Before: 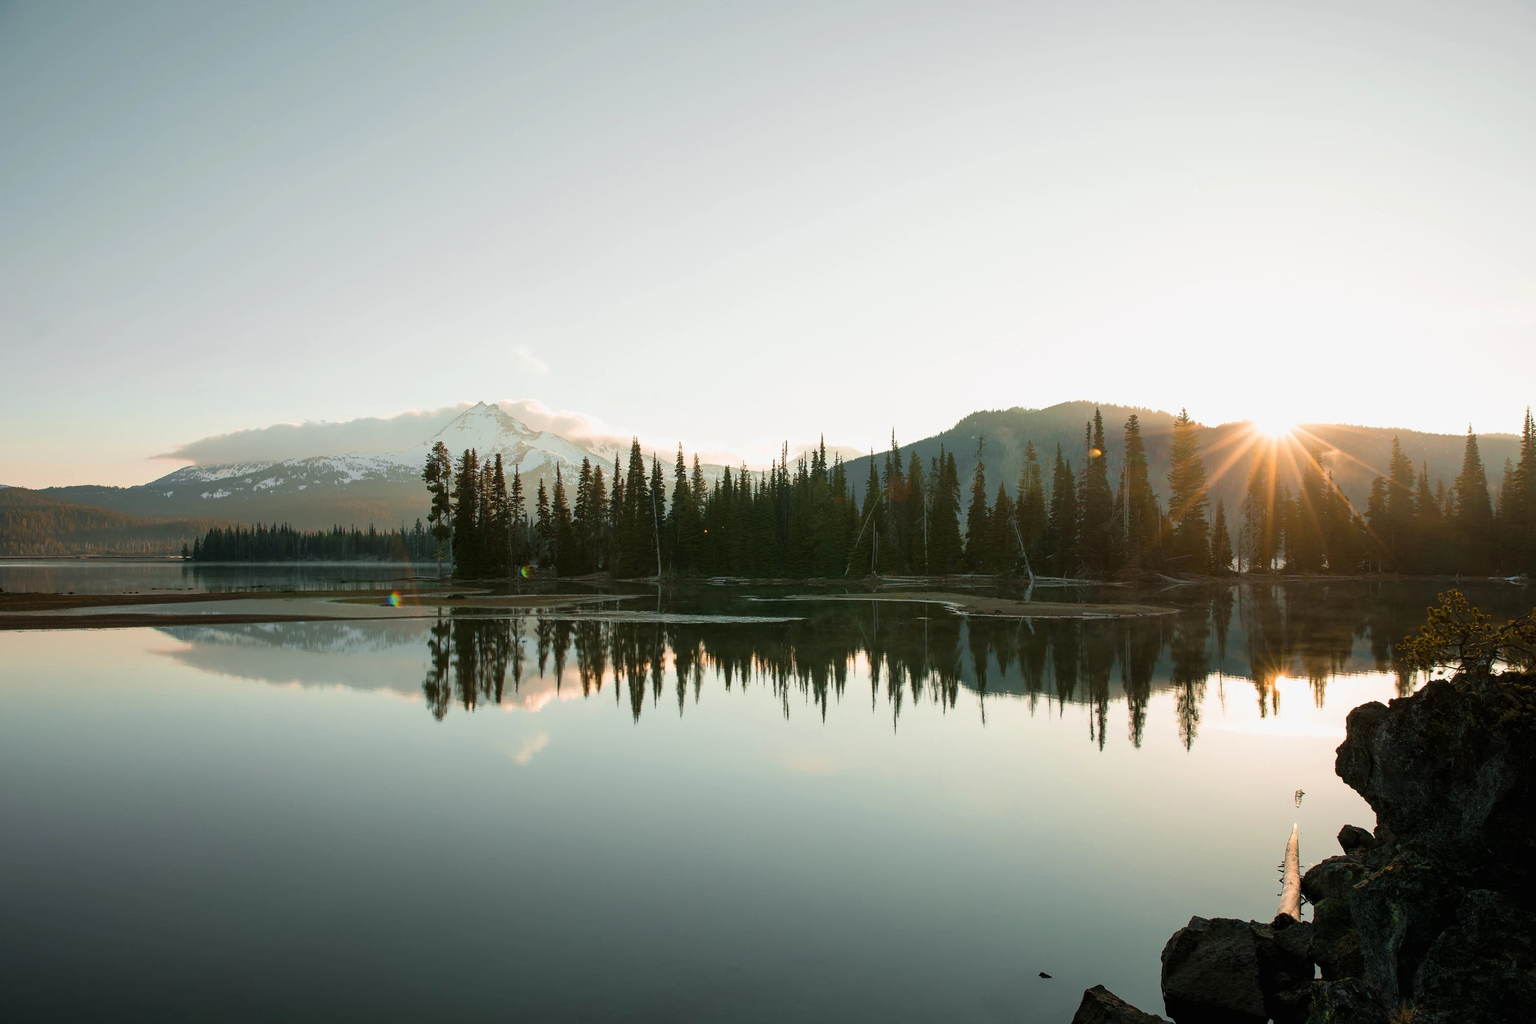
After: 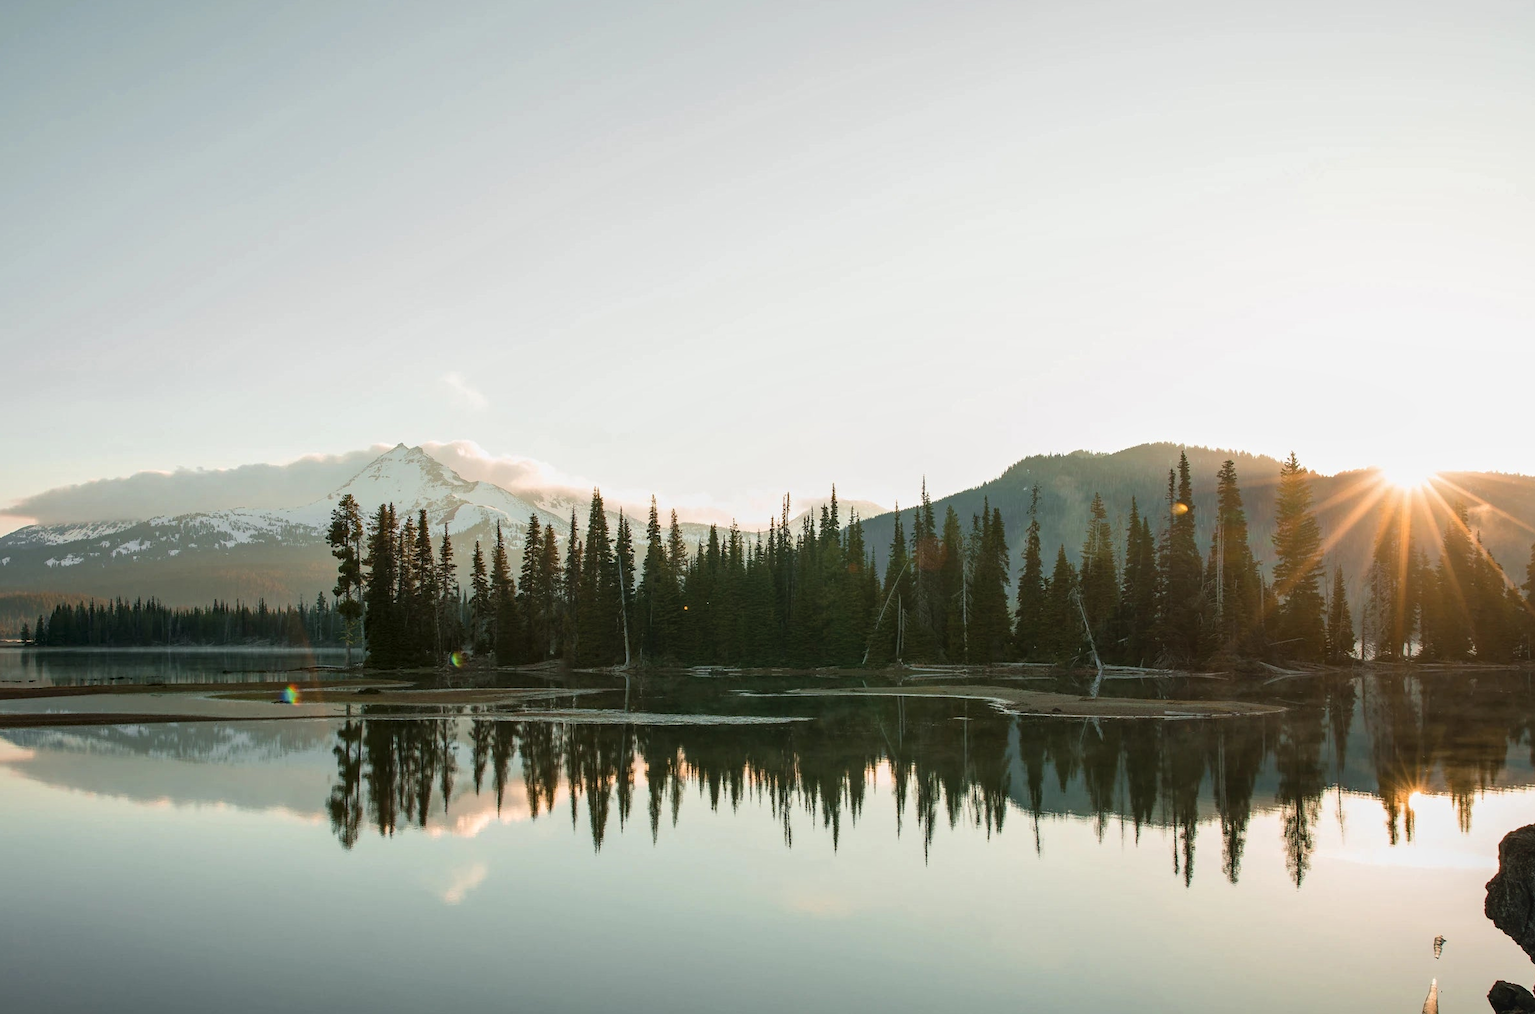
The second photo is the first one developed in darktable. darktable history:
local contrast: on, module defaults
crop and rotate: left 10.77%, top 5.1%, right 10.41%, bottom 16.76%
